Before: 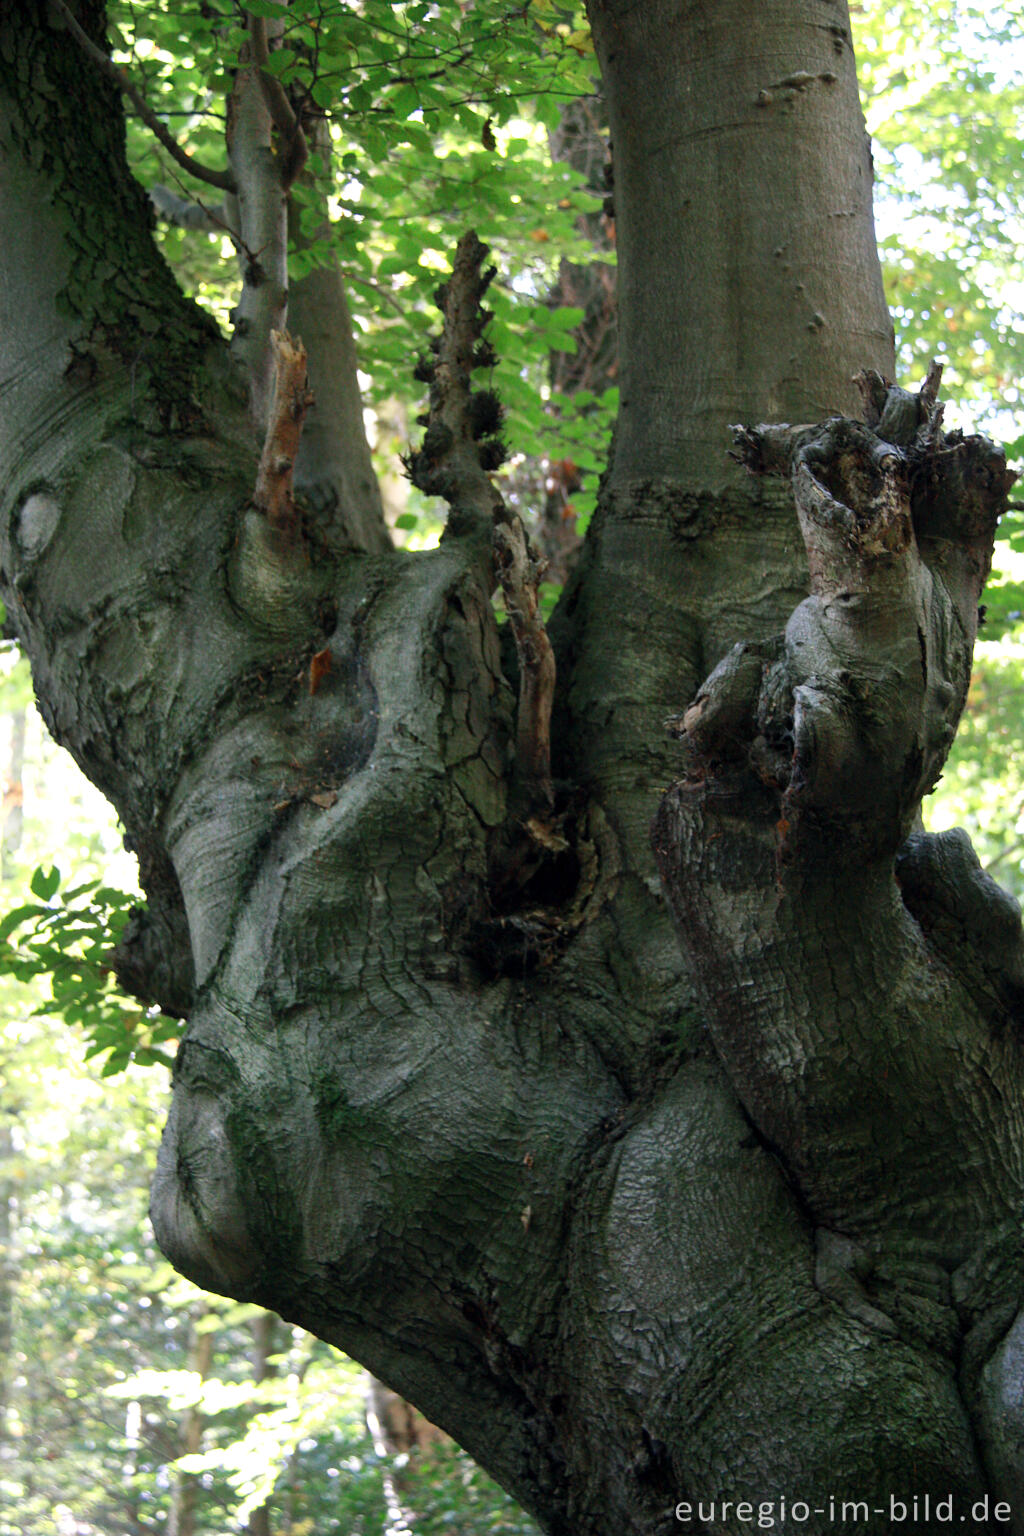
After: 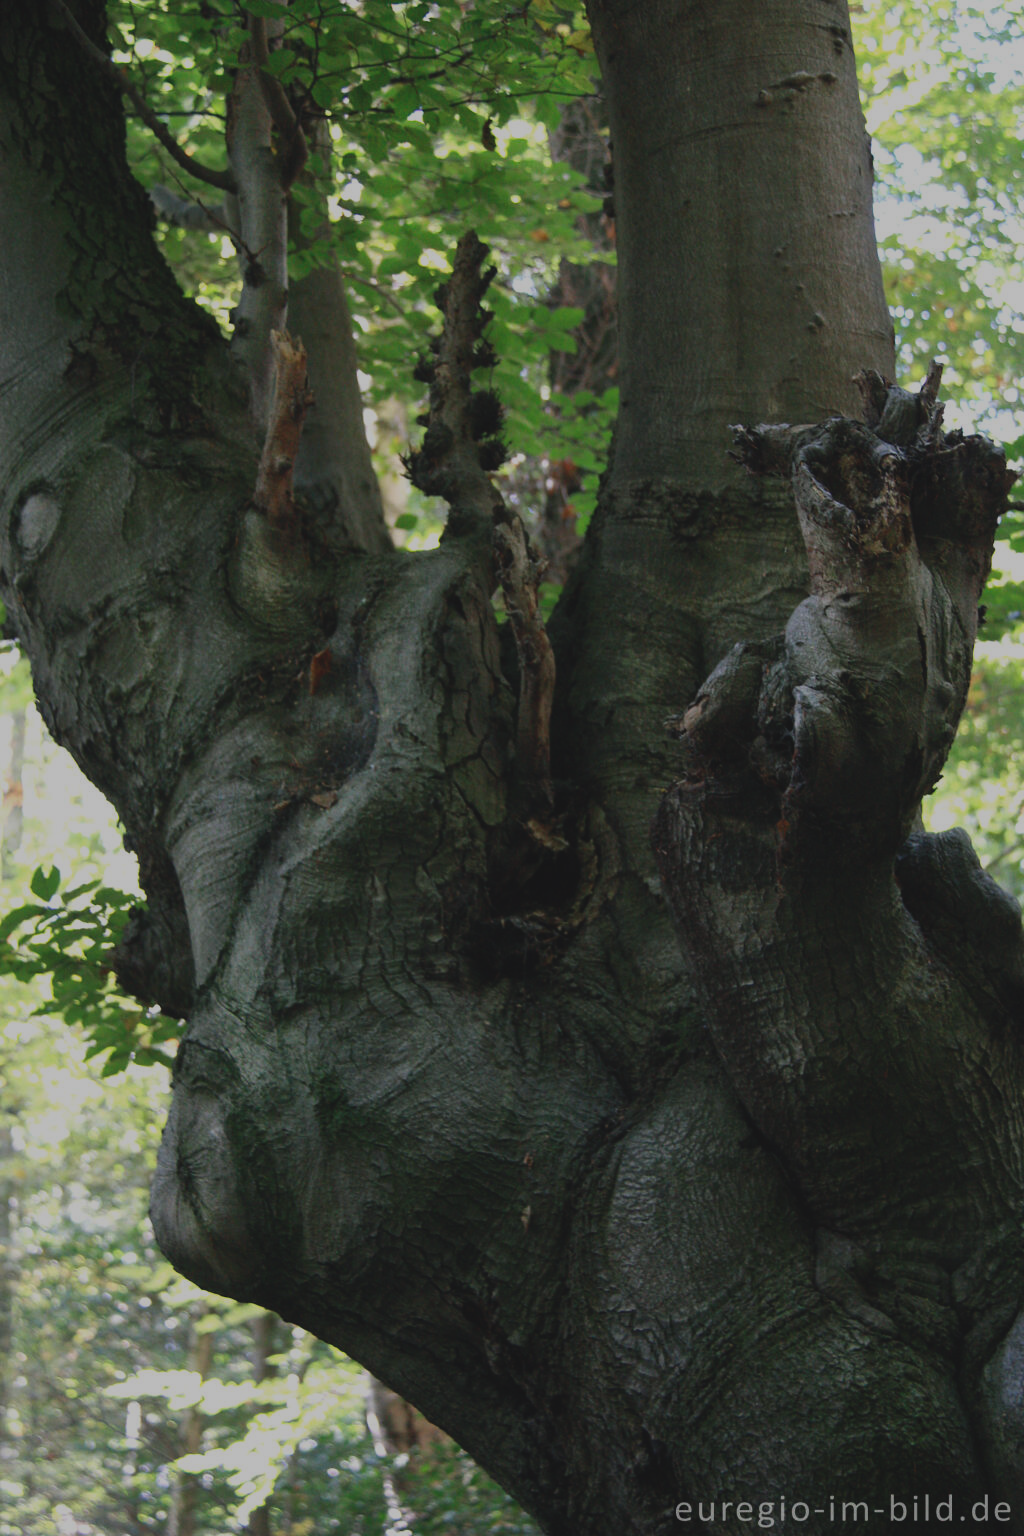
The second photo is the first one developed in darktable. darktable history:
exposure: black level correction -0.016, exposure -1.026 EV, compensate highlight preservation false
